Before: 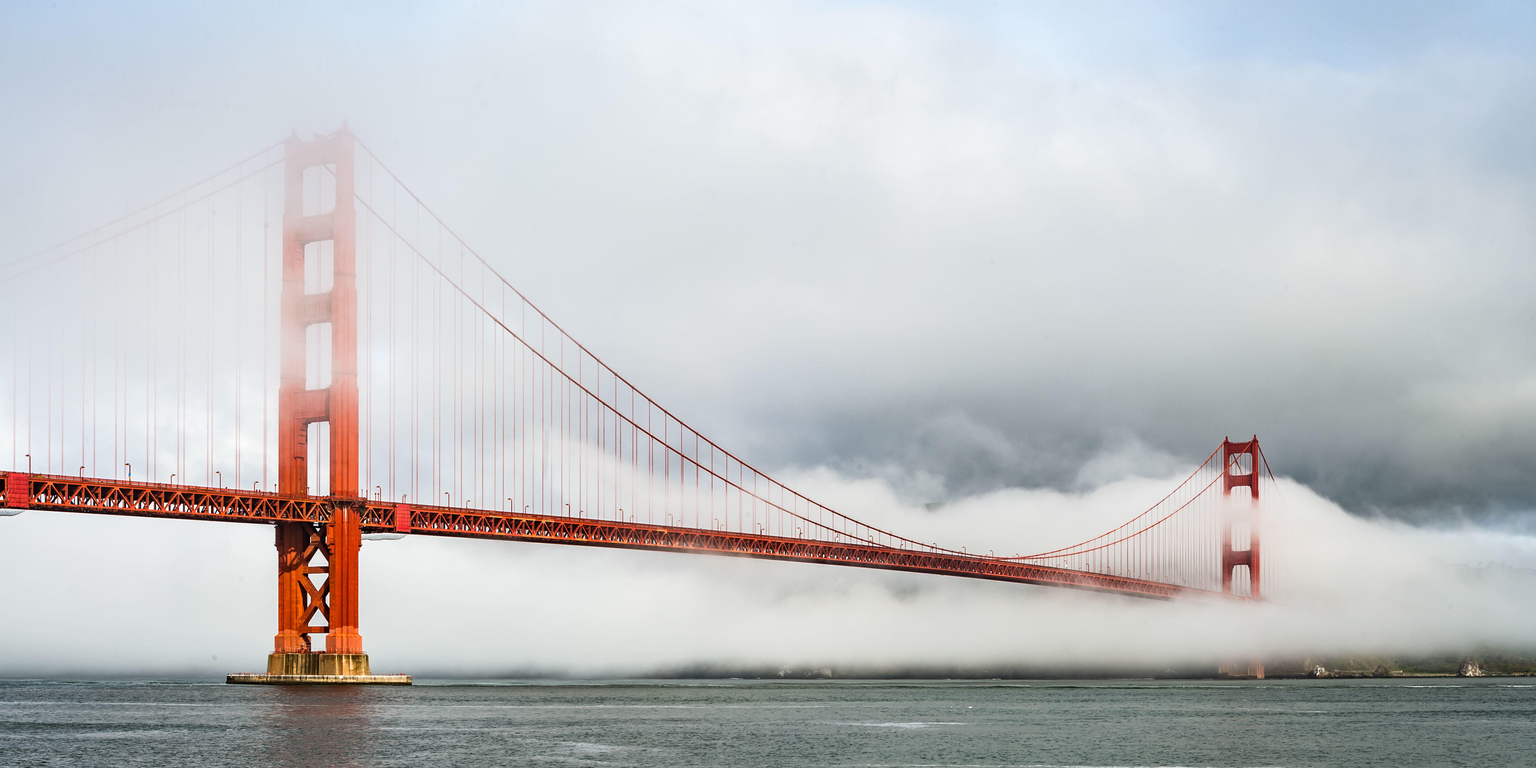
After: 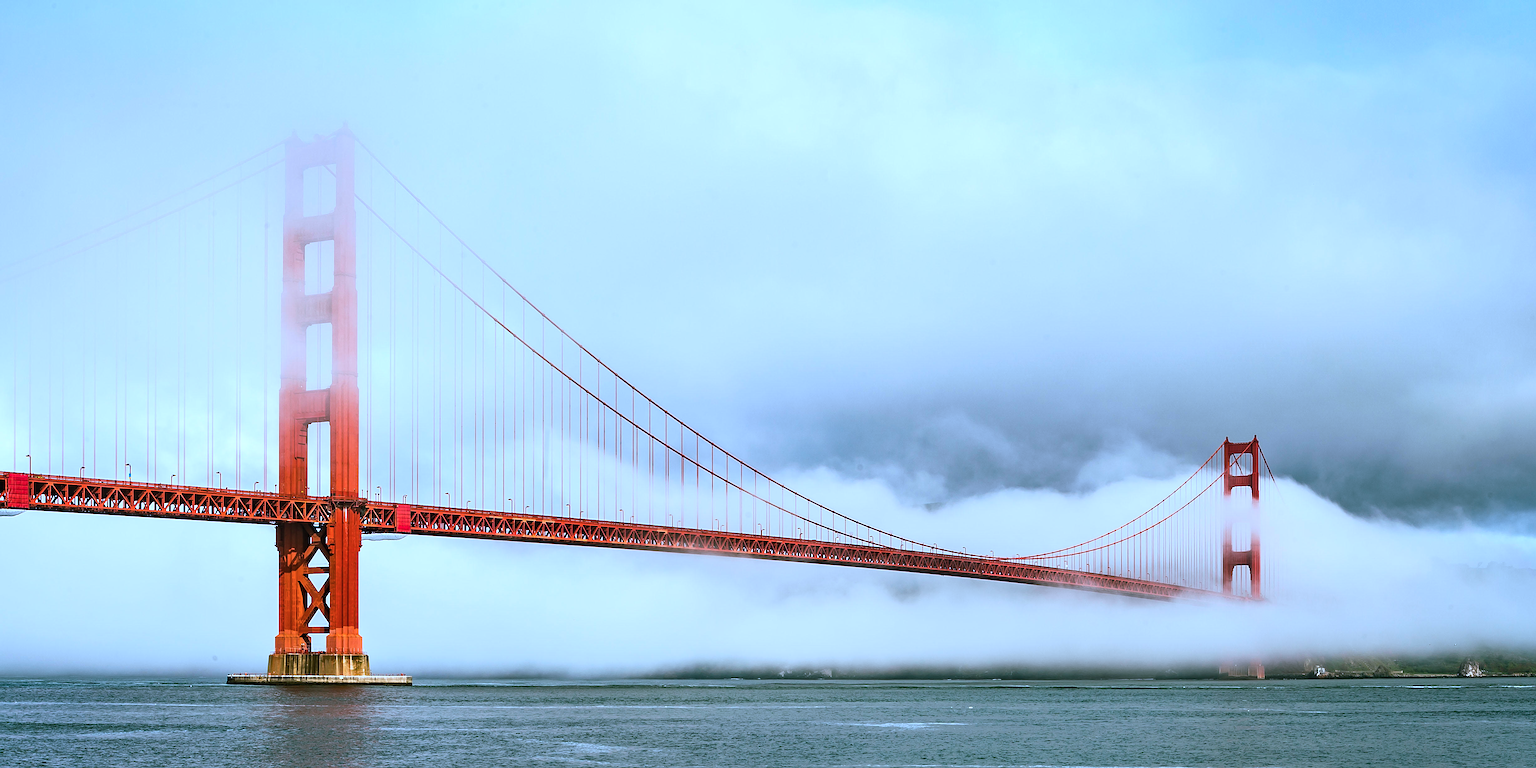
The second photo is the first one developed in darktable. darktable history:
color correction: highlights a* 15.46, highlights b* -20.56
white balance: red 0.98, blue 1.034
sharpen: on, module defaults
tone equalizer: on, module defaults
color balance rgb: shadows lift › chroma 11.71%, shadows lift › hue 133.46°, highlights gain › chroma 4%, highlights gain › hue 200.2°, perceptual saturation grading › global saturation 18.05%
